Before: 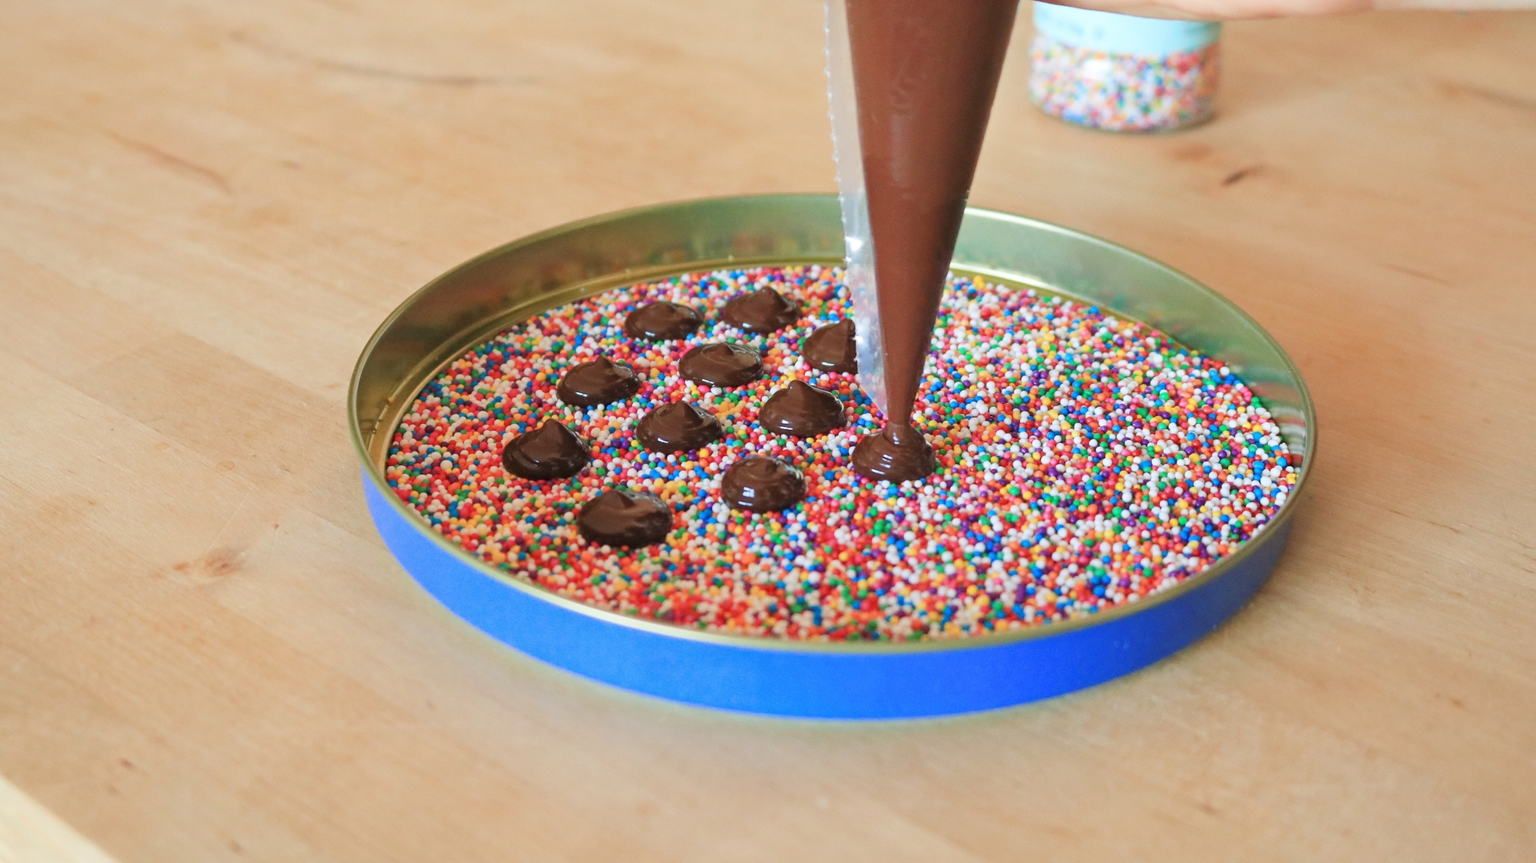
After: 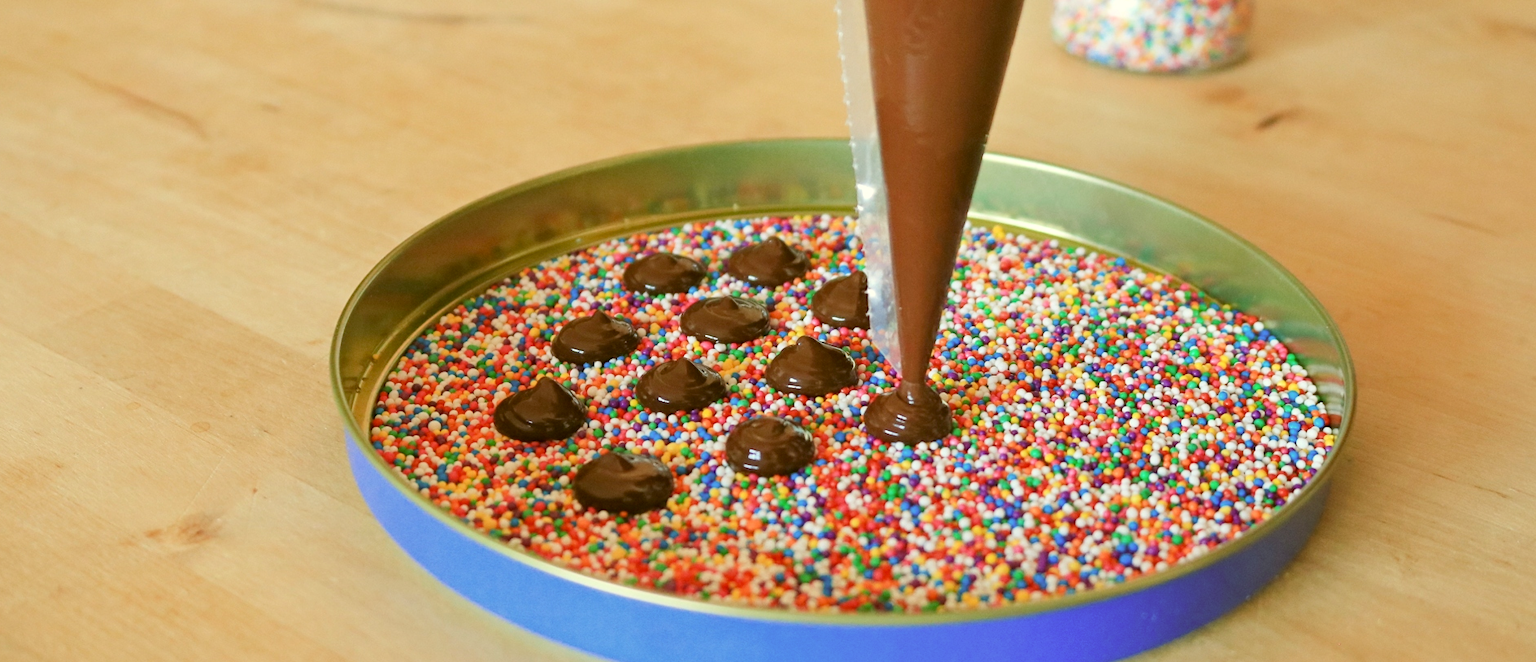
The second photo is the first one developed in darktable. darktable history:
color correction: highlights a* -1.79, highlights b* 10.12, shadows a* 0.88, shadows b* 18.6
levels: gray 59.39%, levels [0, 0.492, 0.984]
crop: left 2.389%, top 7.307%, right 3.129%, bottom 20.147%
